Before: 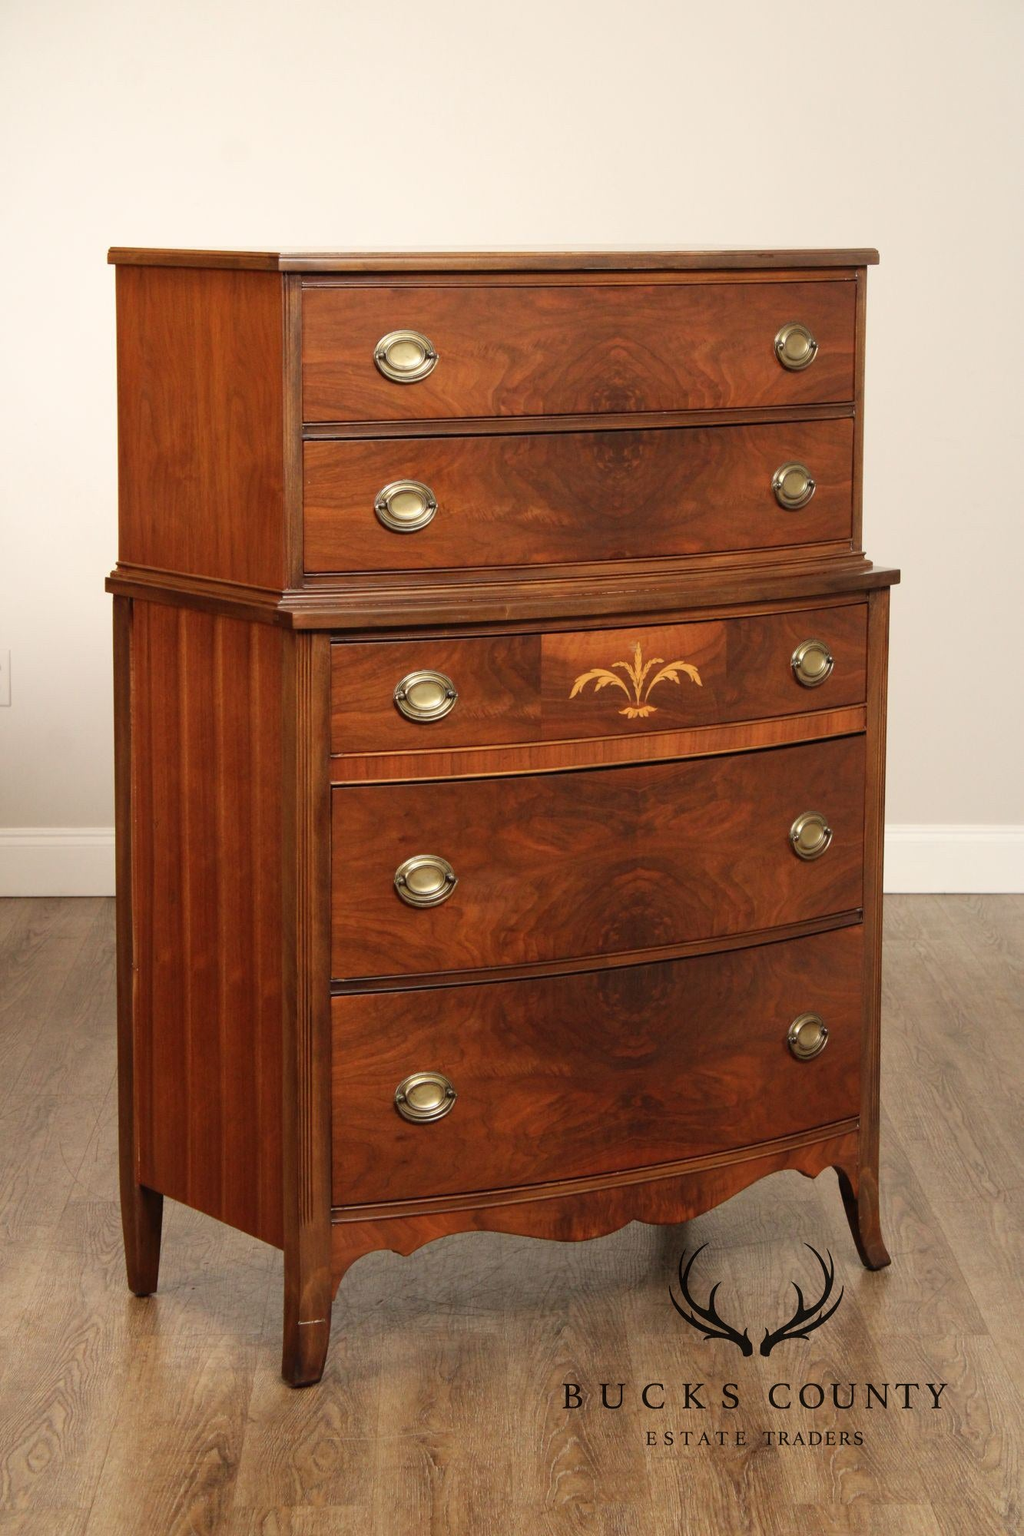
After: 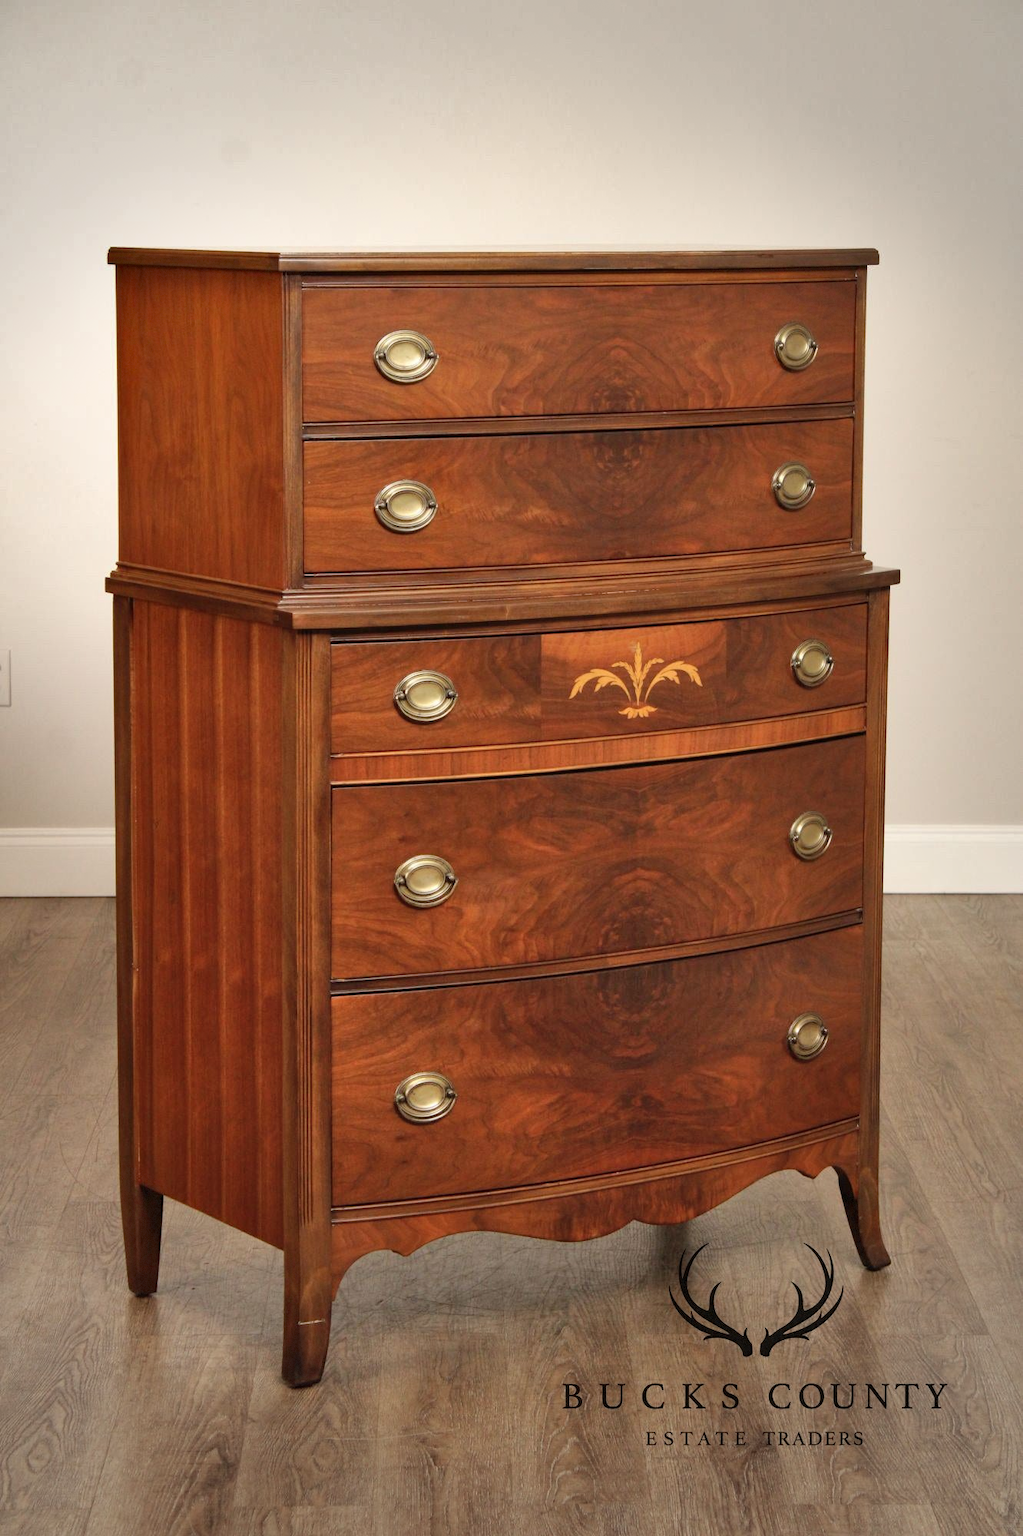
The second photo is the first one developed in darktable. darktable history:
vignetting: fall-off start 91%, fall-off radius 39.39%, brightness -0.182, saturation -0.3, width/height ratio 1.219, shape 1.3, dithering 8-bit output, unbound false
shadows and highlights: shadows 60, highlights -60.23, soften with gaussian
